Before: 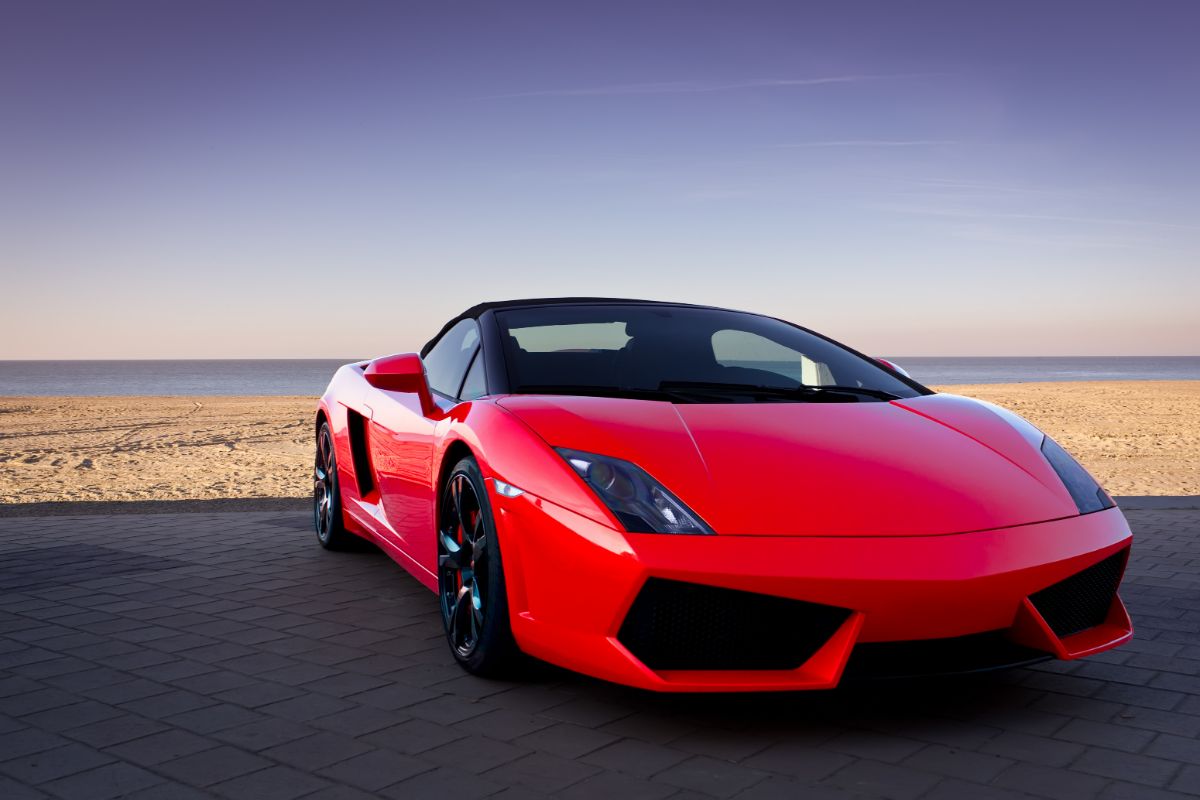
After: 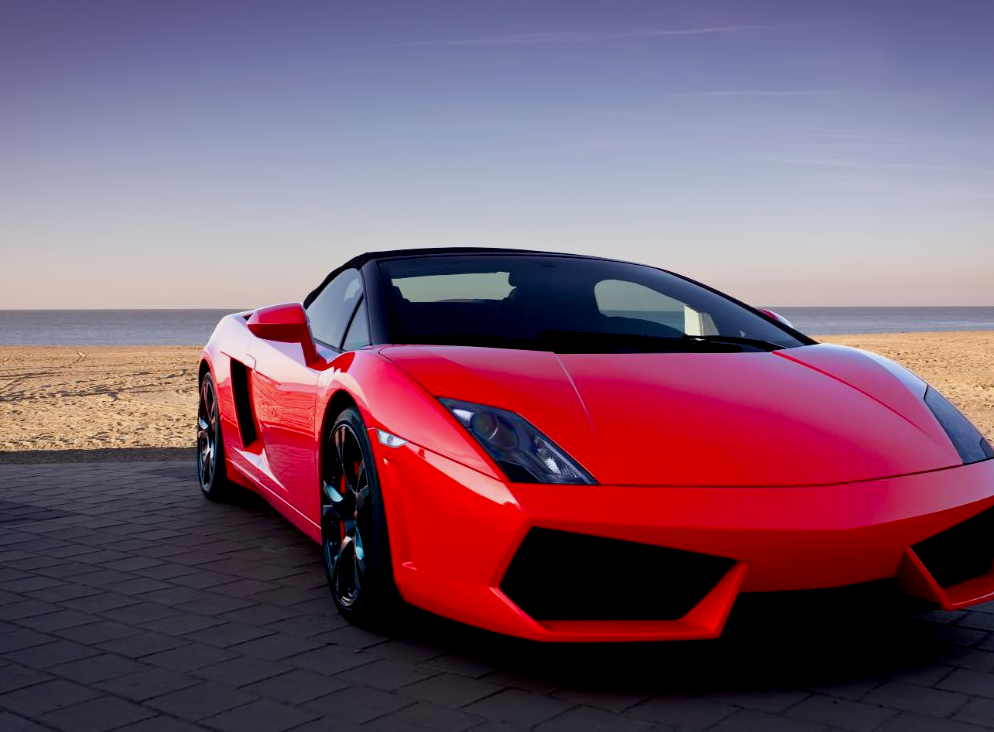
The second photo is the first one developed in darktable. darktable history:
crop: left 9.807%, top 6.259%, right 7.334%, bottom 2.177%
exposure: black level correction 0.009, exposure -0.159 EV, compensate highlight preservation false
